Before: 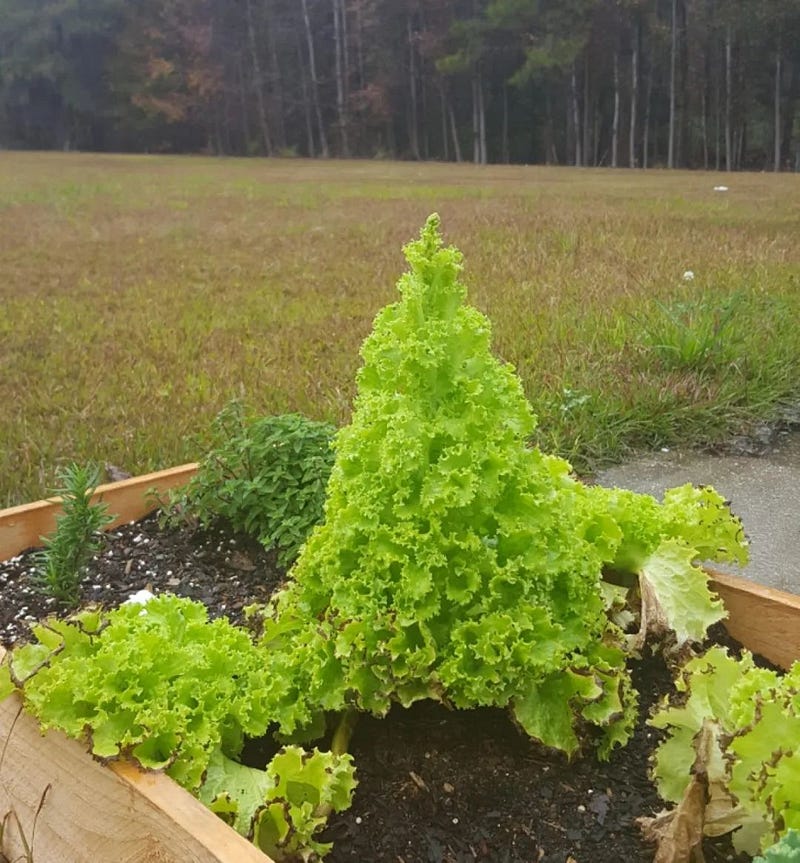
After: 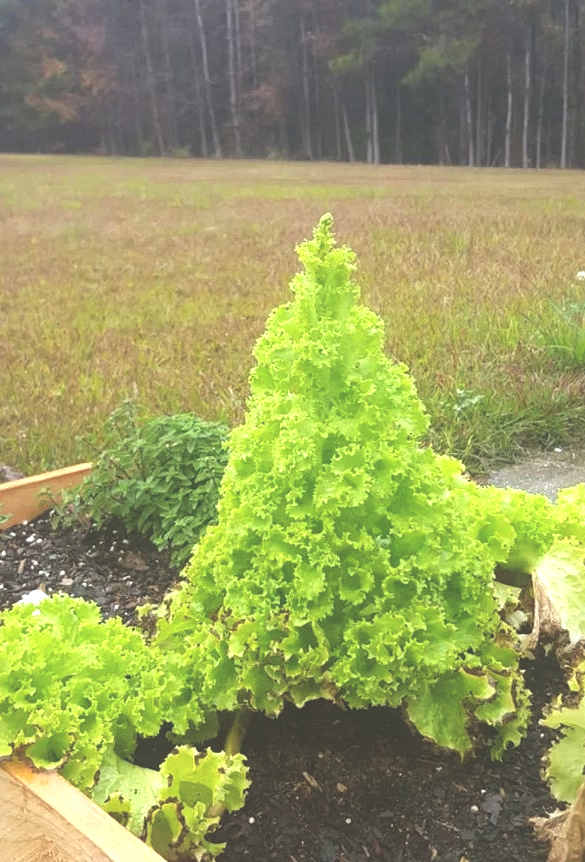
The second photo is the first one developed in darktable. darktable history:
crop: left 13.497%, right 13.314%
tone equalizer: -8 EV -0.729 EV, -7 EV -0.728 EV, -6 EV -0.583 EV, -5 EV -0.386 EV, -3 EV 0.378 EV, -2 EV 0.6 EV, -1 EV 0.7 EV, +0 EV 0.728 EV
exposure: black level correction -0.028, compensate exposure bias true, compensate highlight preservation false
